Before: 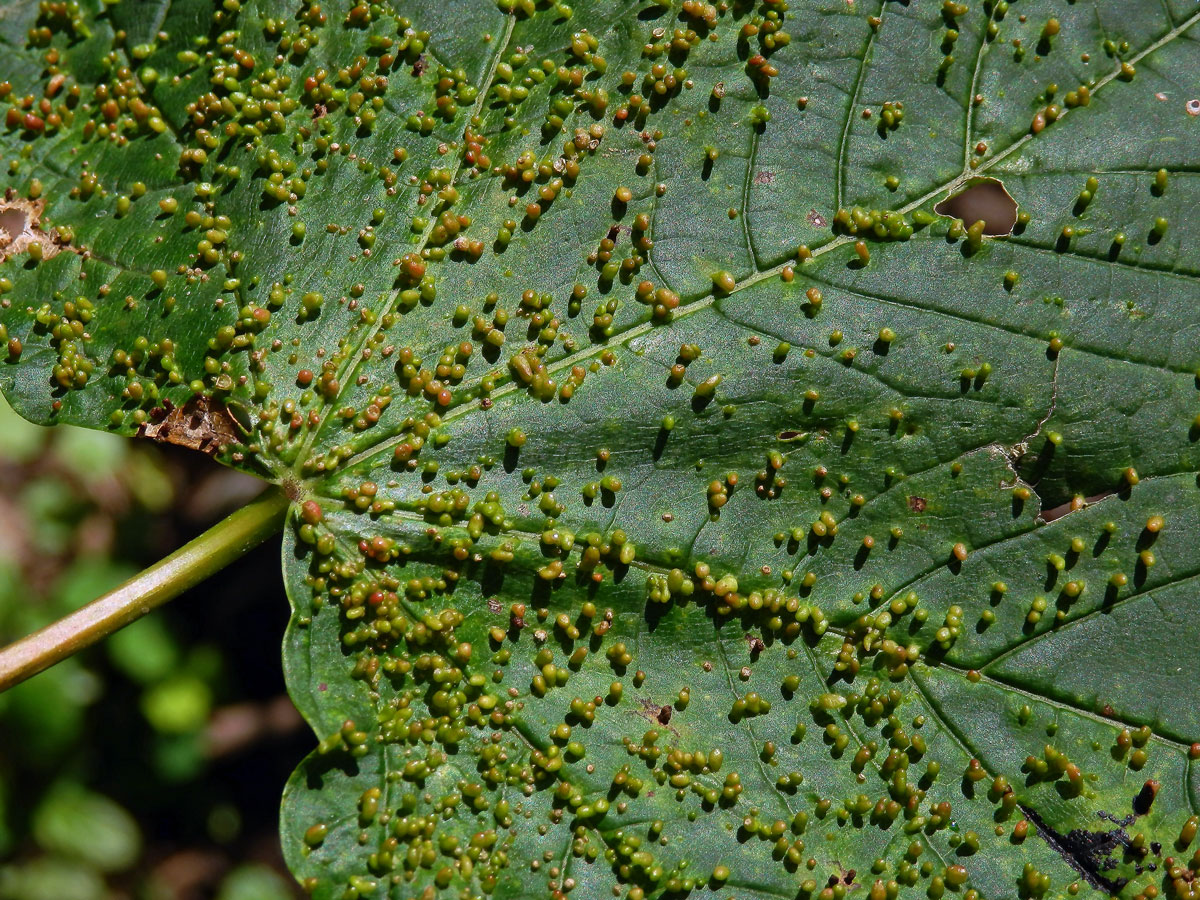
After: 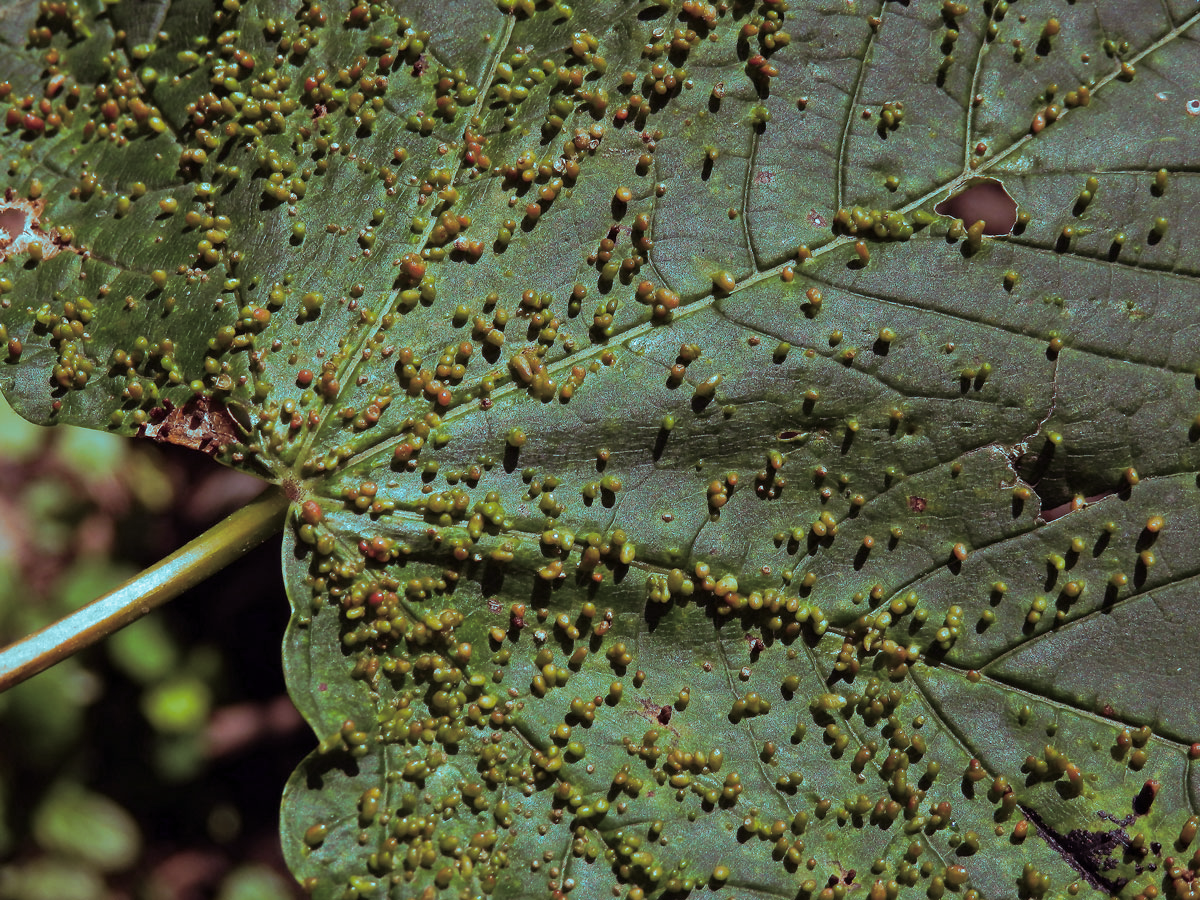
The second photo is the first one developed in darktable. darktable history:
split-toning: shadows › hue 327.6°, highlights › hue 198°, highlights › saturation 0.55, balance -21.25, compress 0%
exposure: exposure -0.05 EV
